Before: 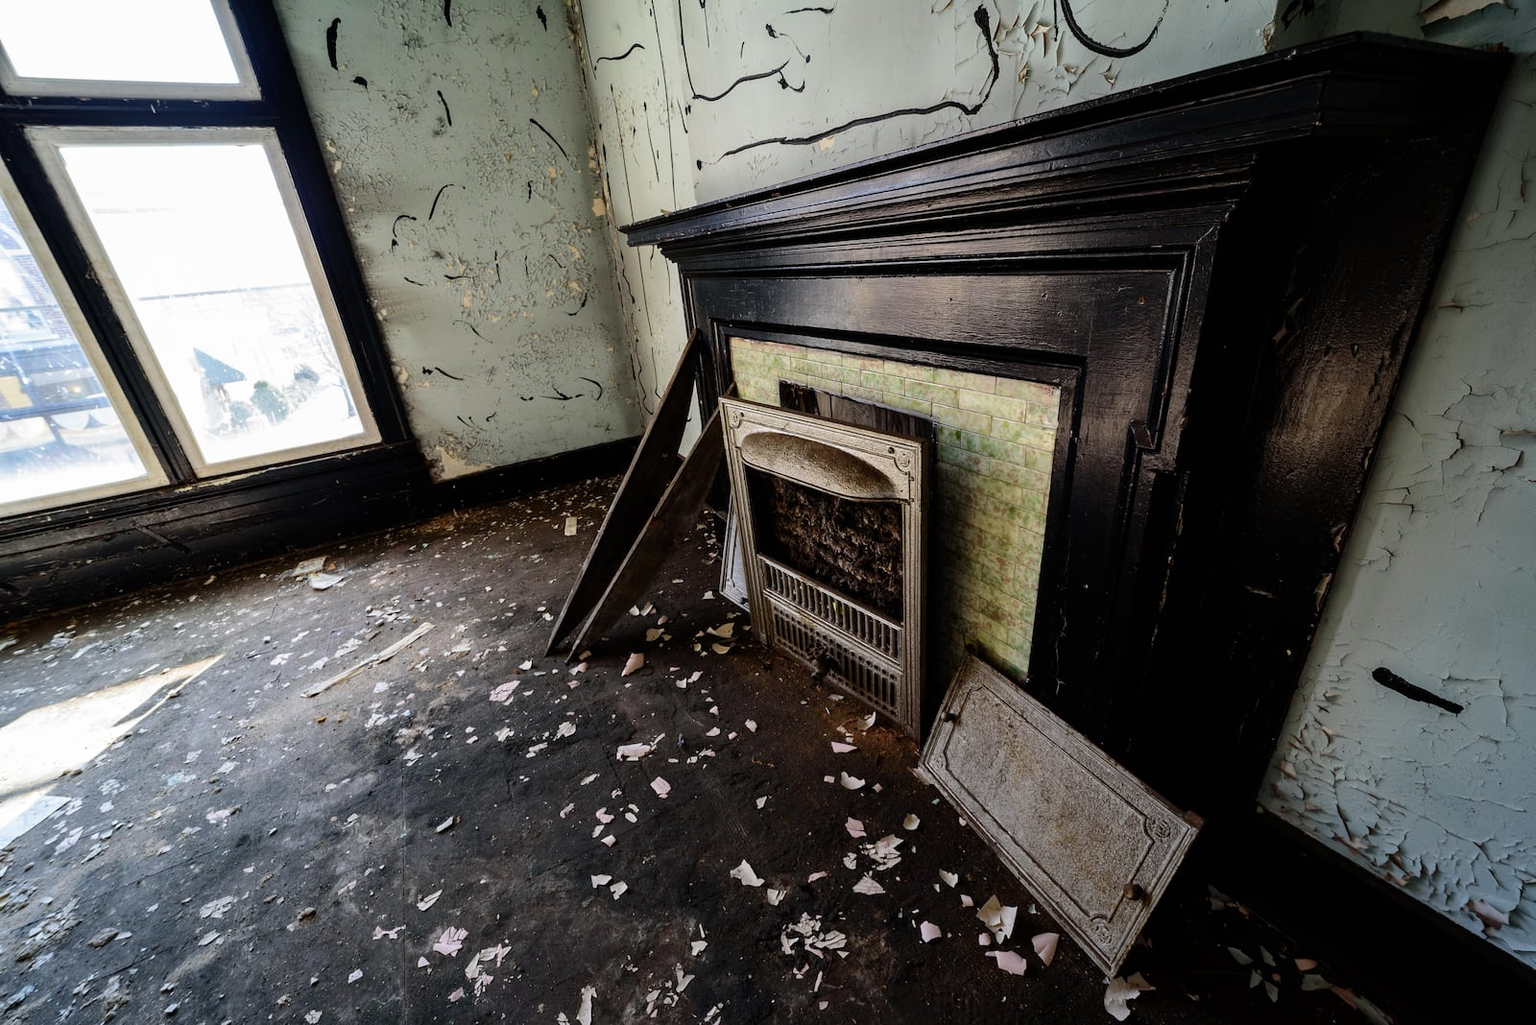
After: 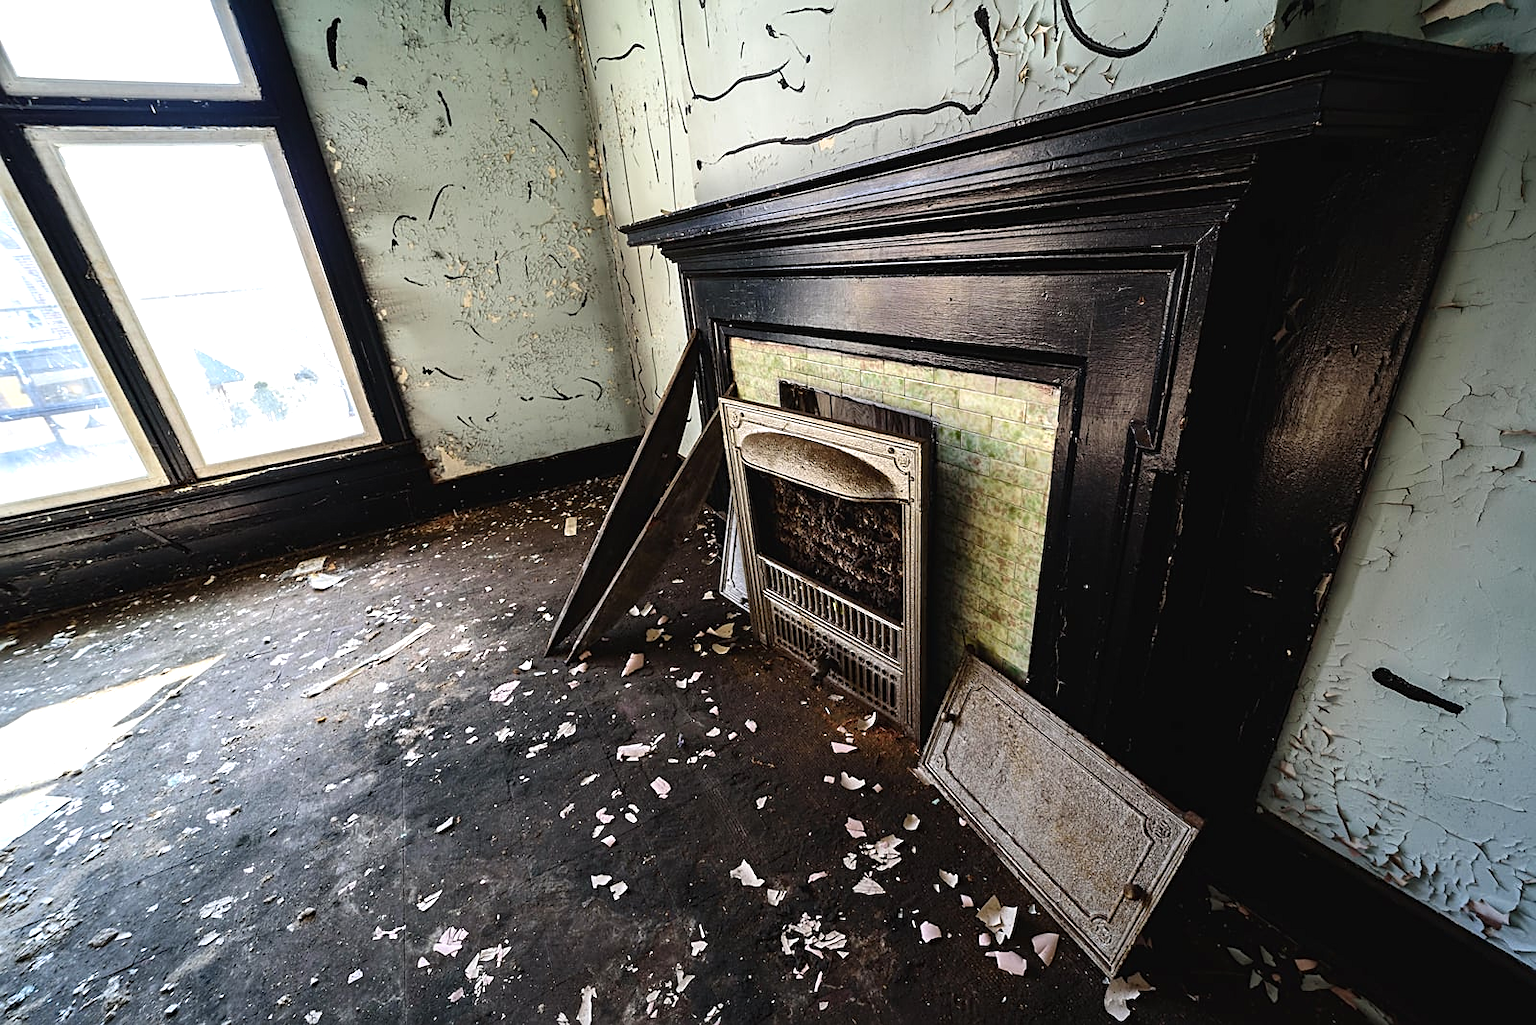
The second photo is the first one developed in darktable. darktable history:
sharpen: on, module defaults
exposure: black level correction -0.002, exposure 0.54 EV, compensate highlight preservation false
